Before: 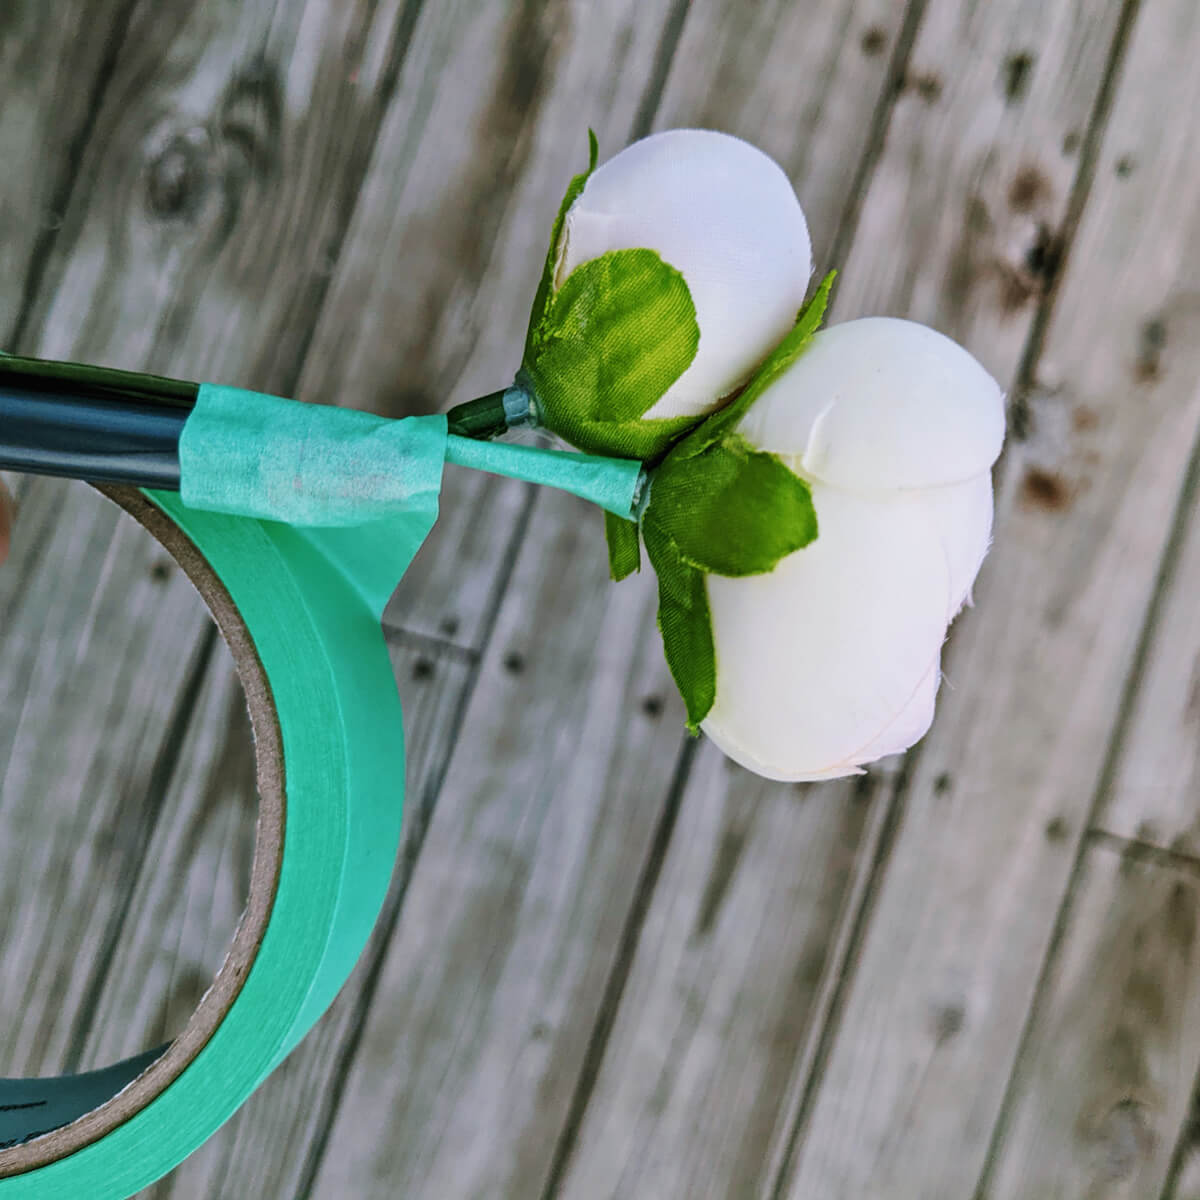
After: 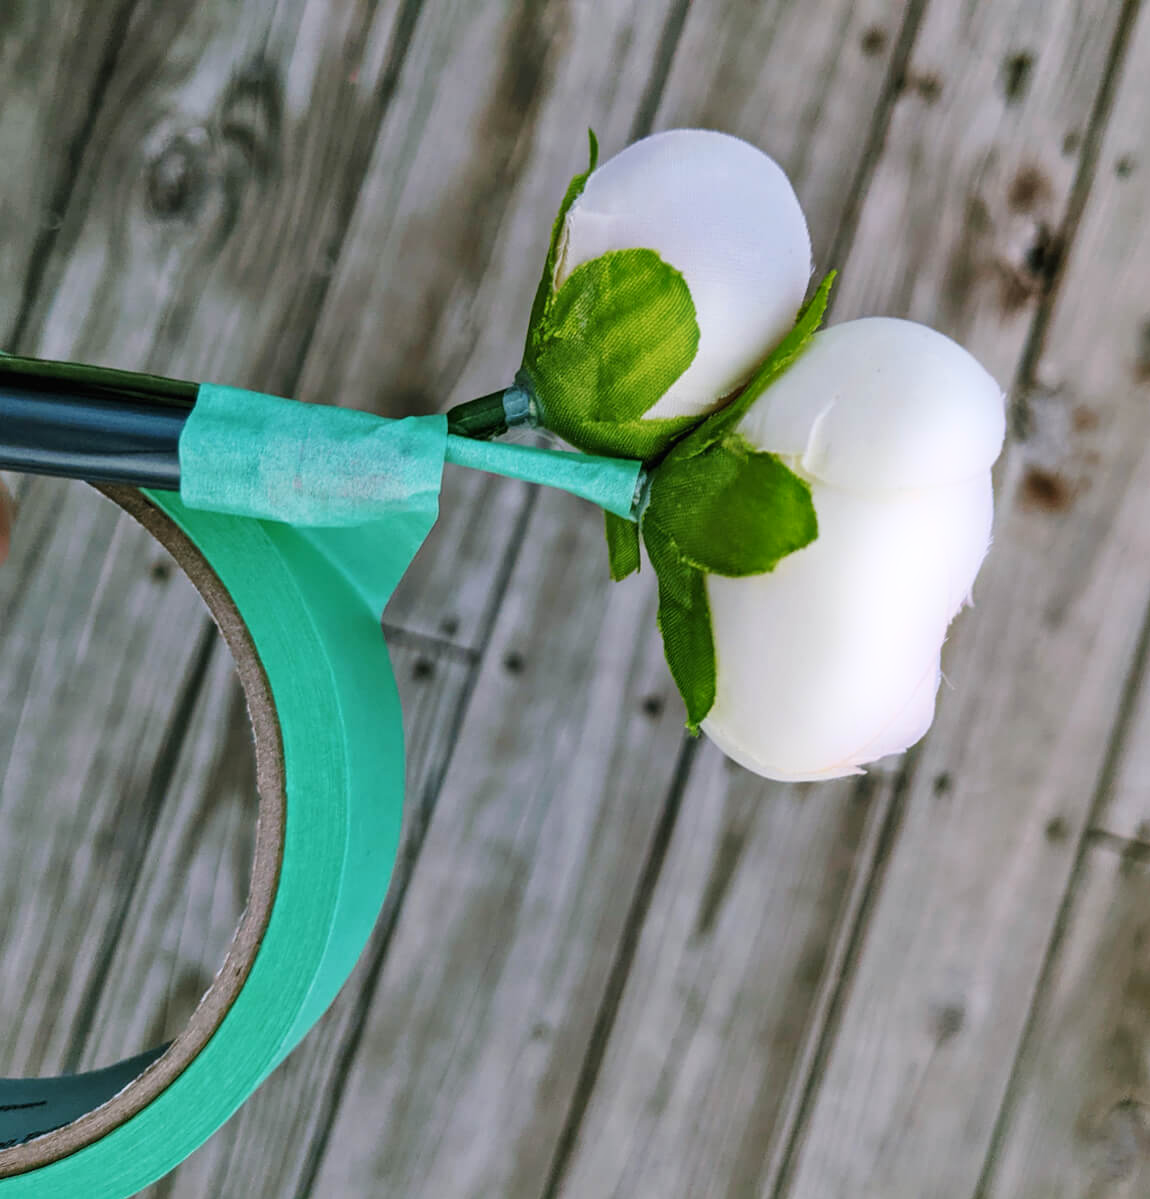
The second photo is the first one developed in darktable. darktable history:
crop: right 4.126%, bottom 0.031%
shadows and highlights: soften with gaussian
bloom: size 5%, threshold 95%, strength 15%
